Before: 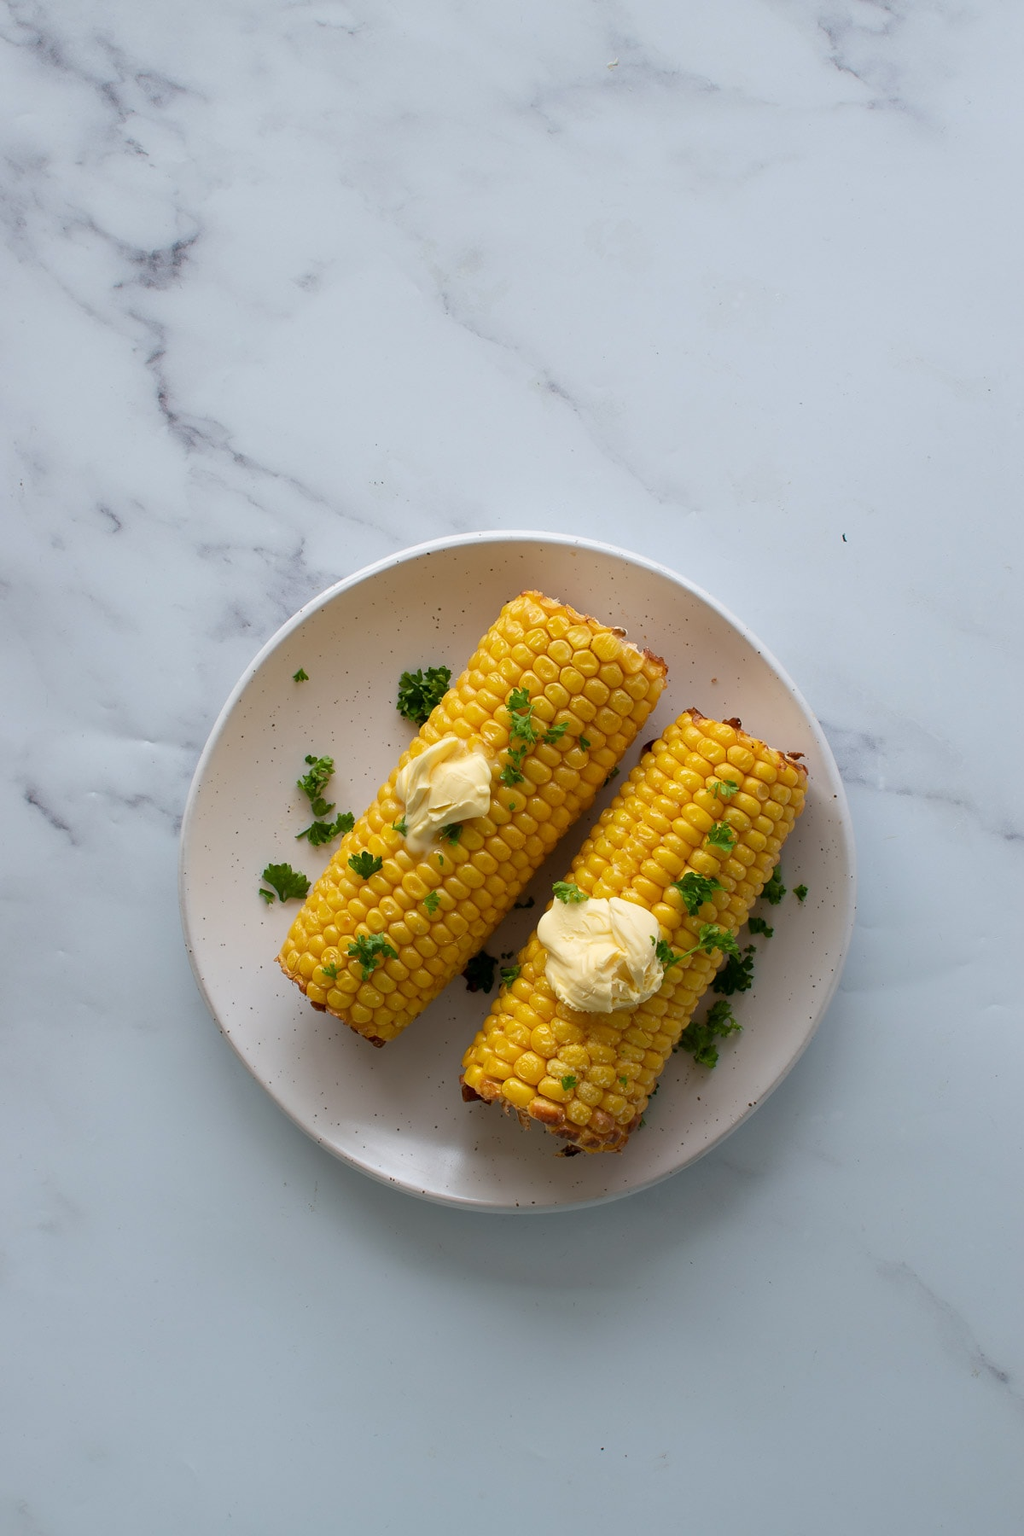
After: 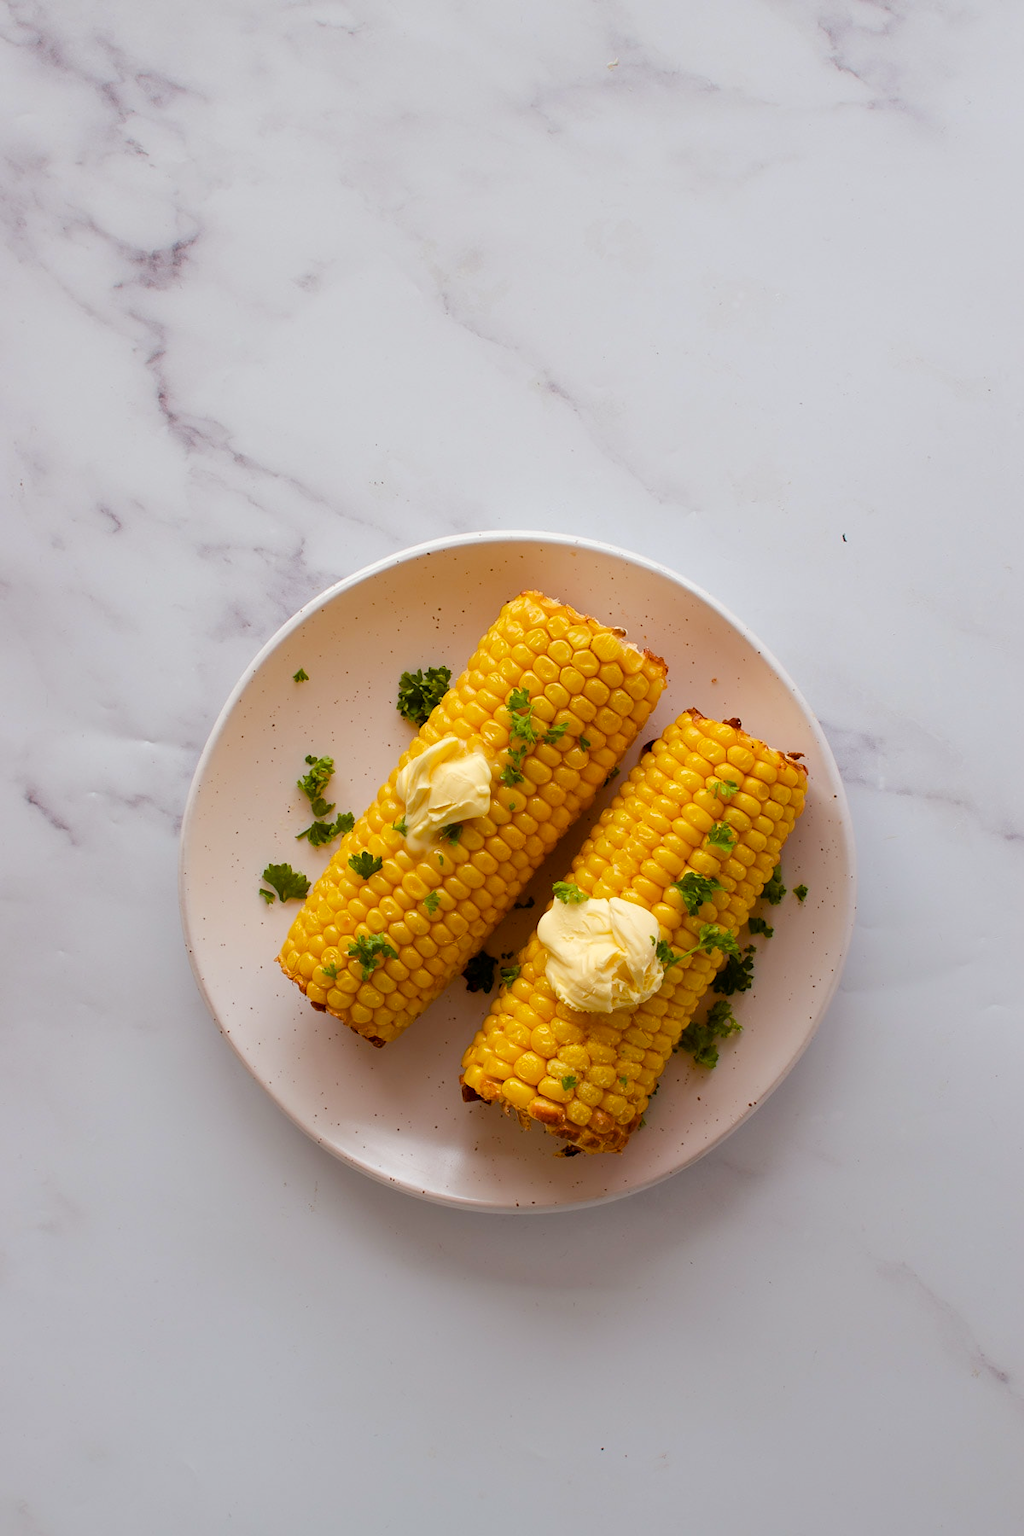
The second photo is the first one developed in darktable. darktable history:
color balance rgb: power › chroma 1.548%, power › hue 28.59°, linear chroma grading › shadows -1.705%, linear chroma grading › highlights -14.529%, linear chroma grading › global chroma -9.589%, linear chroma grading › mid-tones -9.801%, perceptual saturation grading › global saturation 36.432%, perceptual saturation grading › shadows 35.556%, perceptual brilliance grading › mid-tones 9.957%, perceptual brilliance grading › shadows 14.567%
